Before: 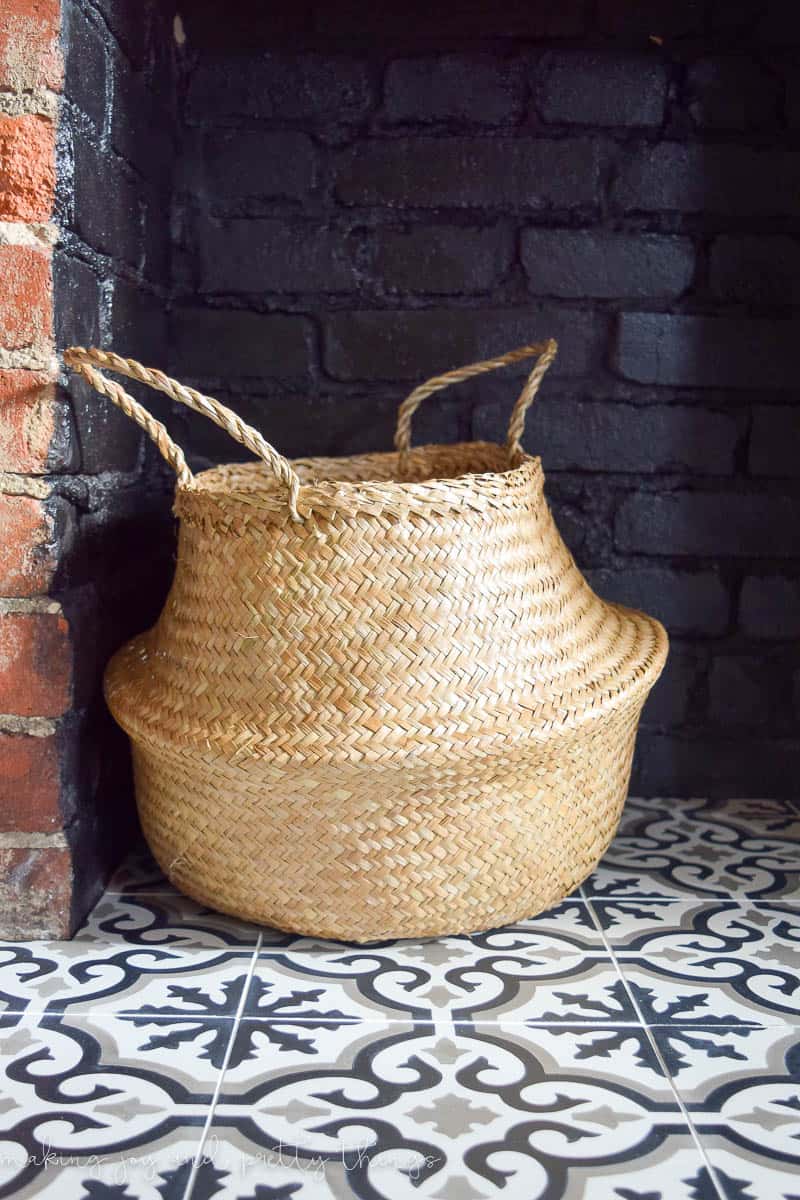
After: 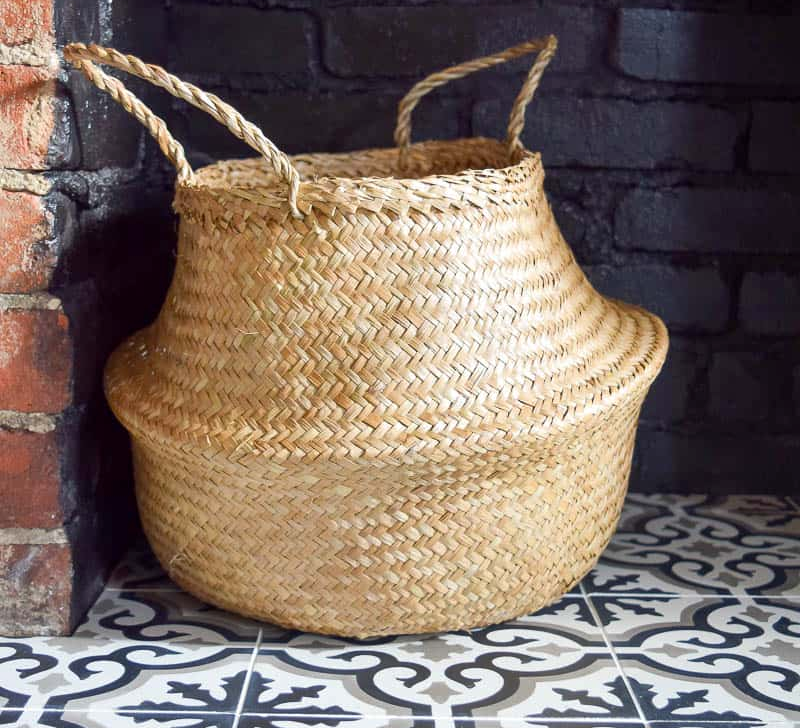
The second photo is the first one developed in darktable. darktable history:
exposure: black level correction 0.001, exposure 0.014 EV, compensate highlight preservation false
crop and rotate: top 25.357%, bottom 13.942%
shadows and highlights: shadows 5, soften with gaussian
